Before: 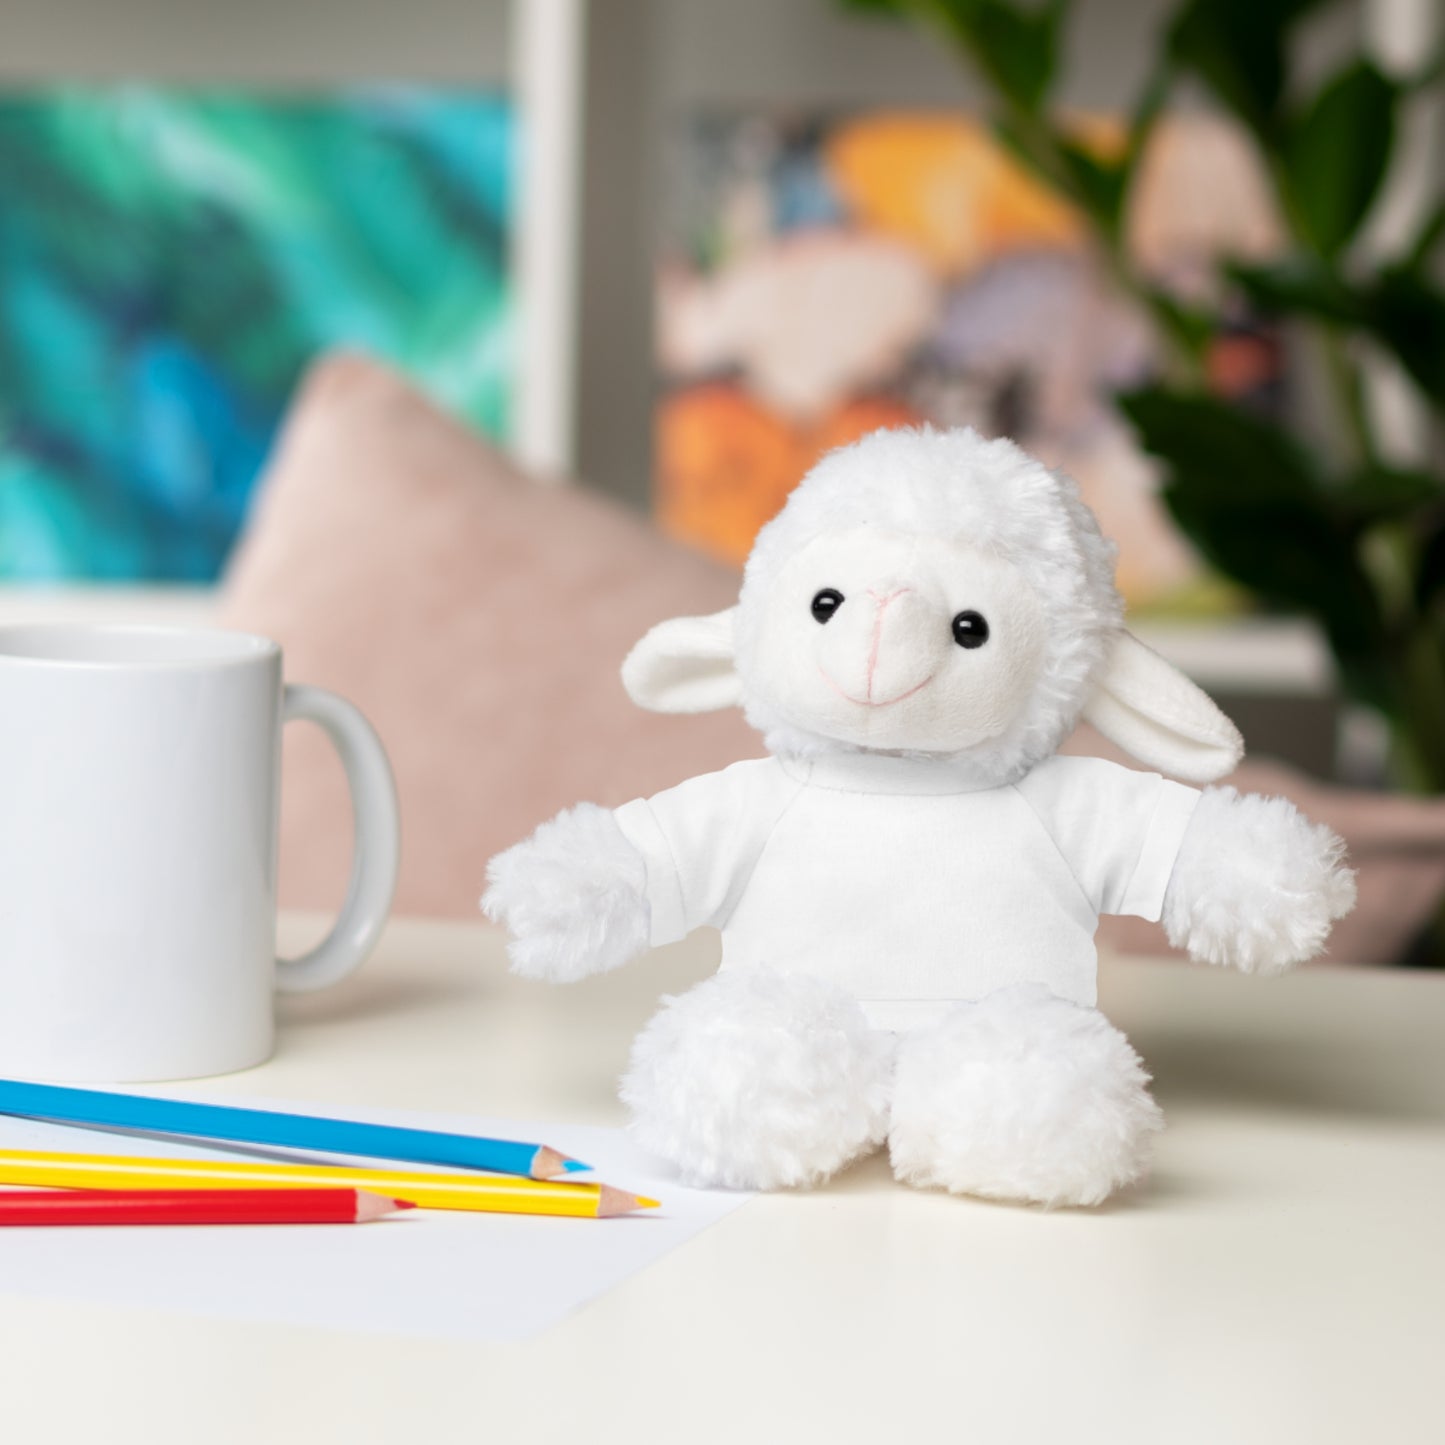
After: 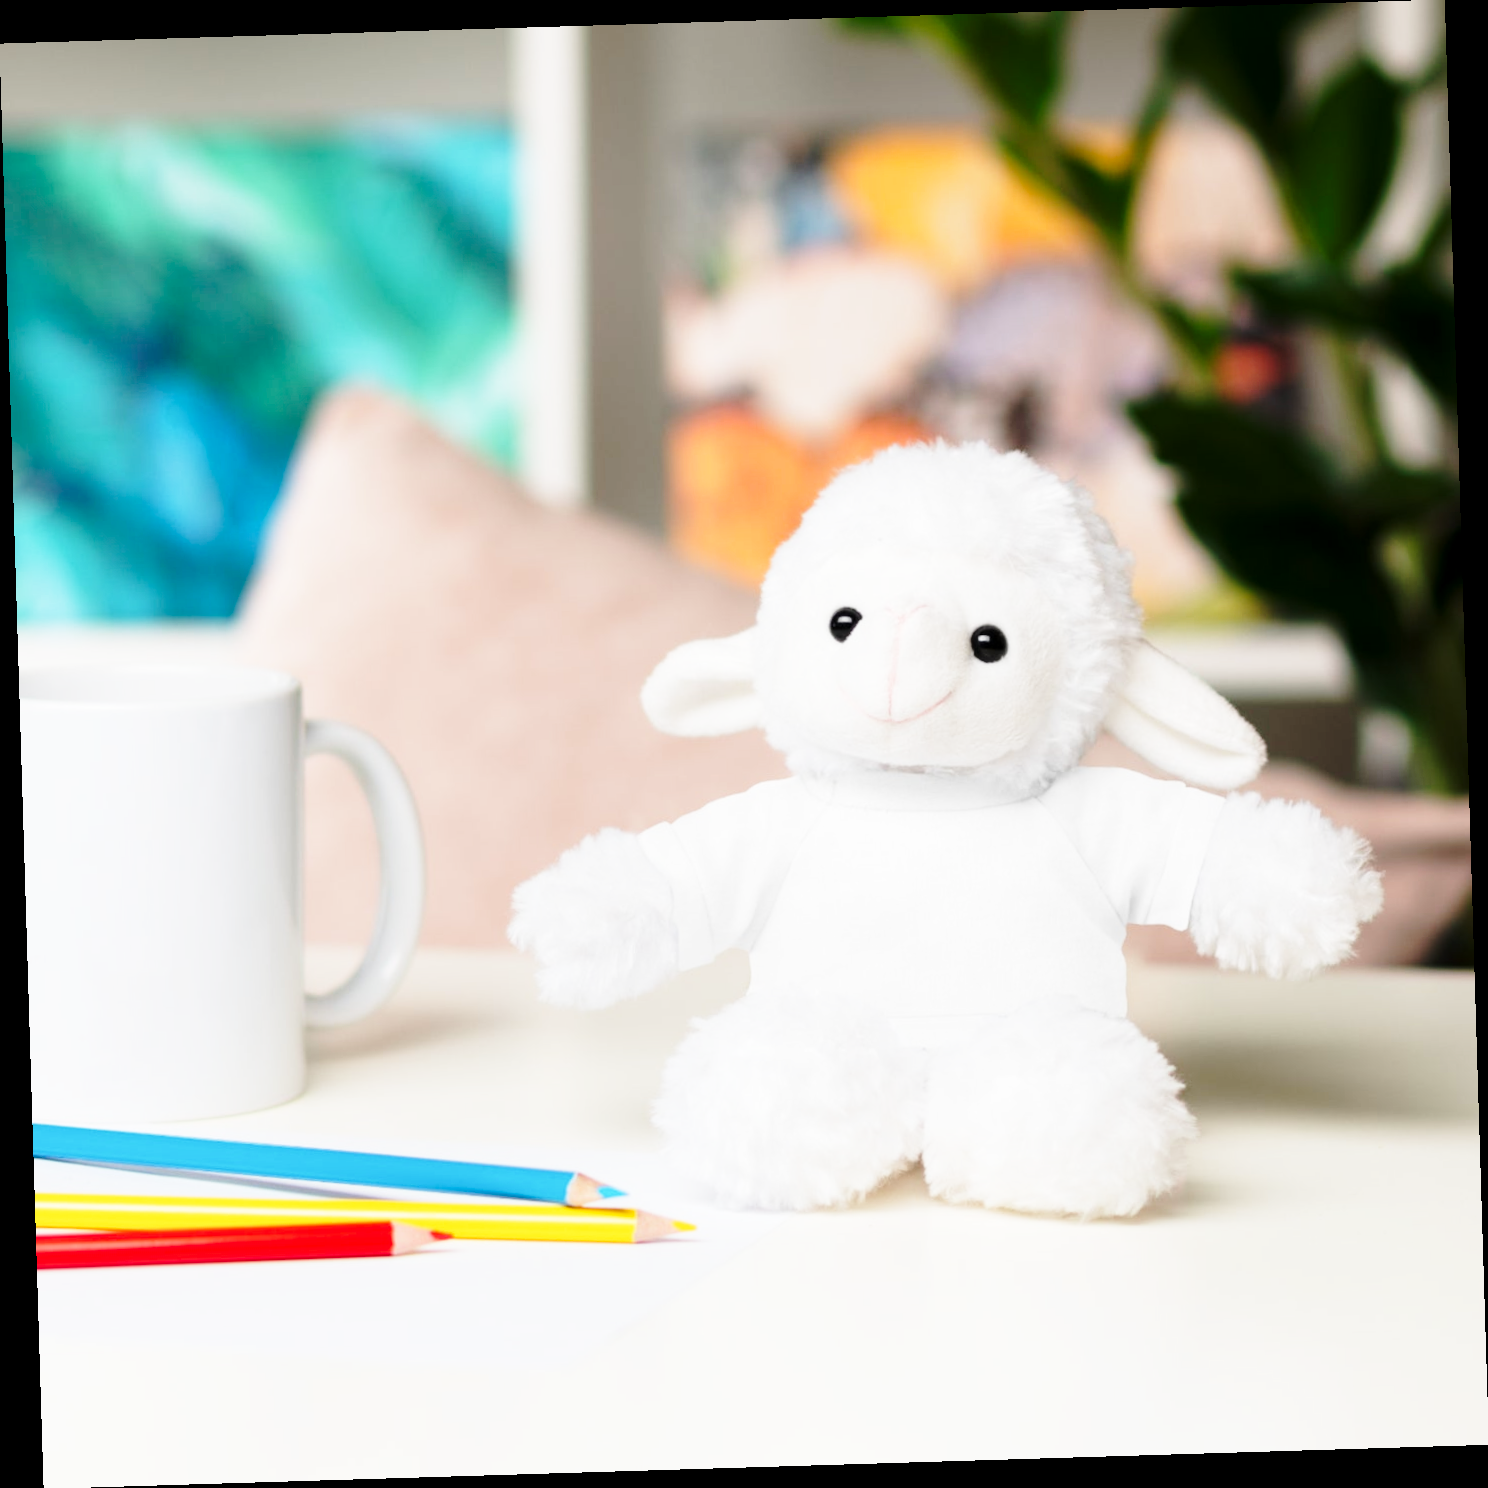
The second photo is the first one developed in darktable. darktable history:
rotate and perspective: rotation -1.75°, automatic cropping off
base curve: curves: ch0 [(0, 0) (0.036, 0.037) (0.121, 0.228) (0.46, 0.76) (0.859, 0.983) (1, 1)], preserve colors none
exposure: black level correction 0.001, exposure -0.125 EV, compensate exposure bias true, compensate highlight preservation false
